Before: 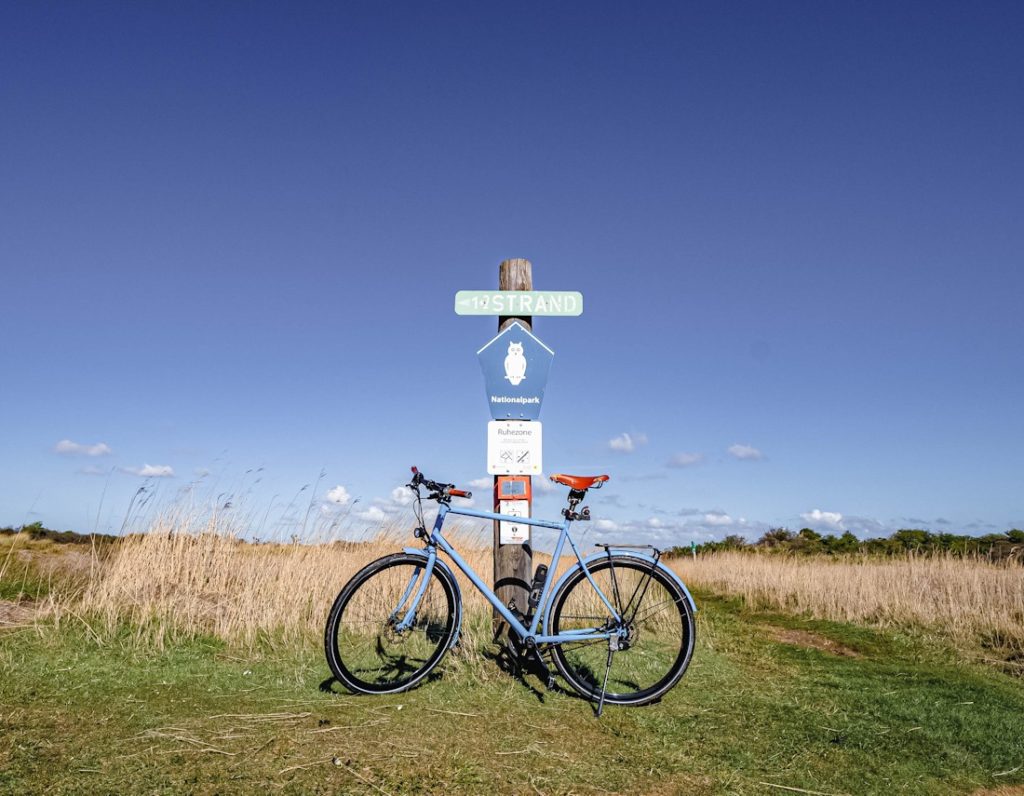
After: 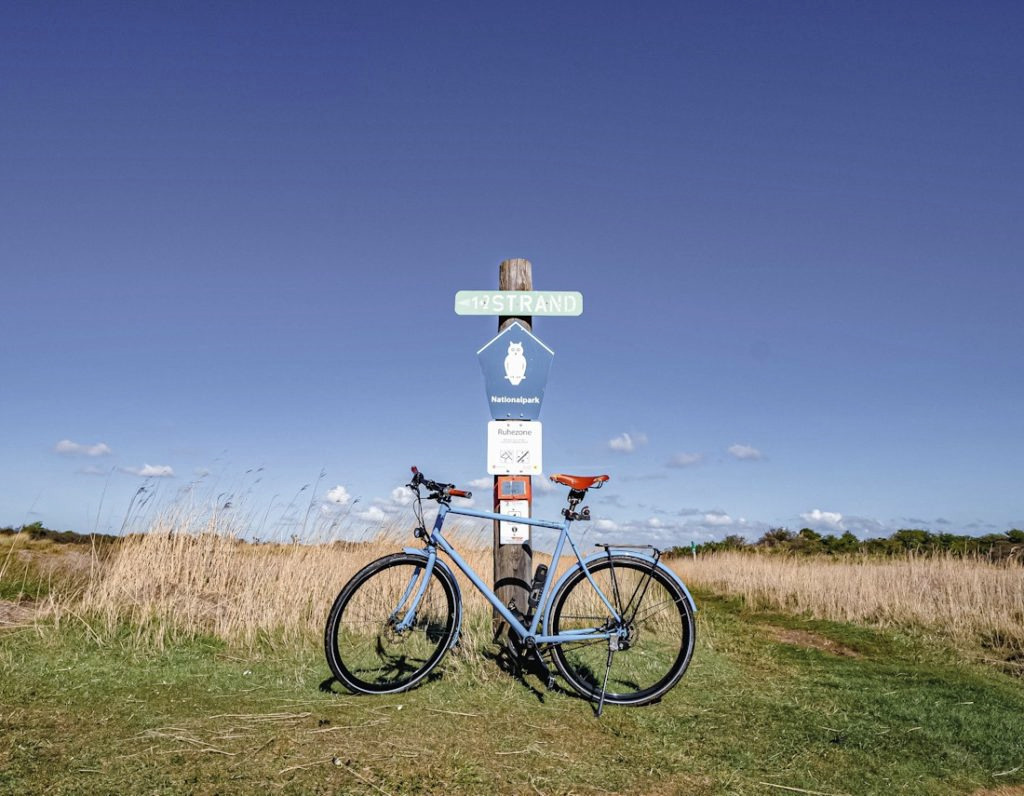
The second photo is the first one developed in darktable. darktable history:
contrast brightness saturation: saturation -0.1
shadows and highlights: white point adjustment 0.05, highlights color adjustment 55.9%, soften with gaussian
